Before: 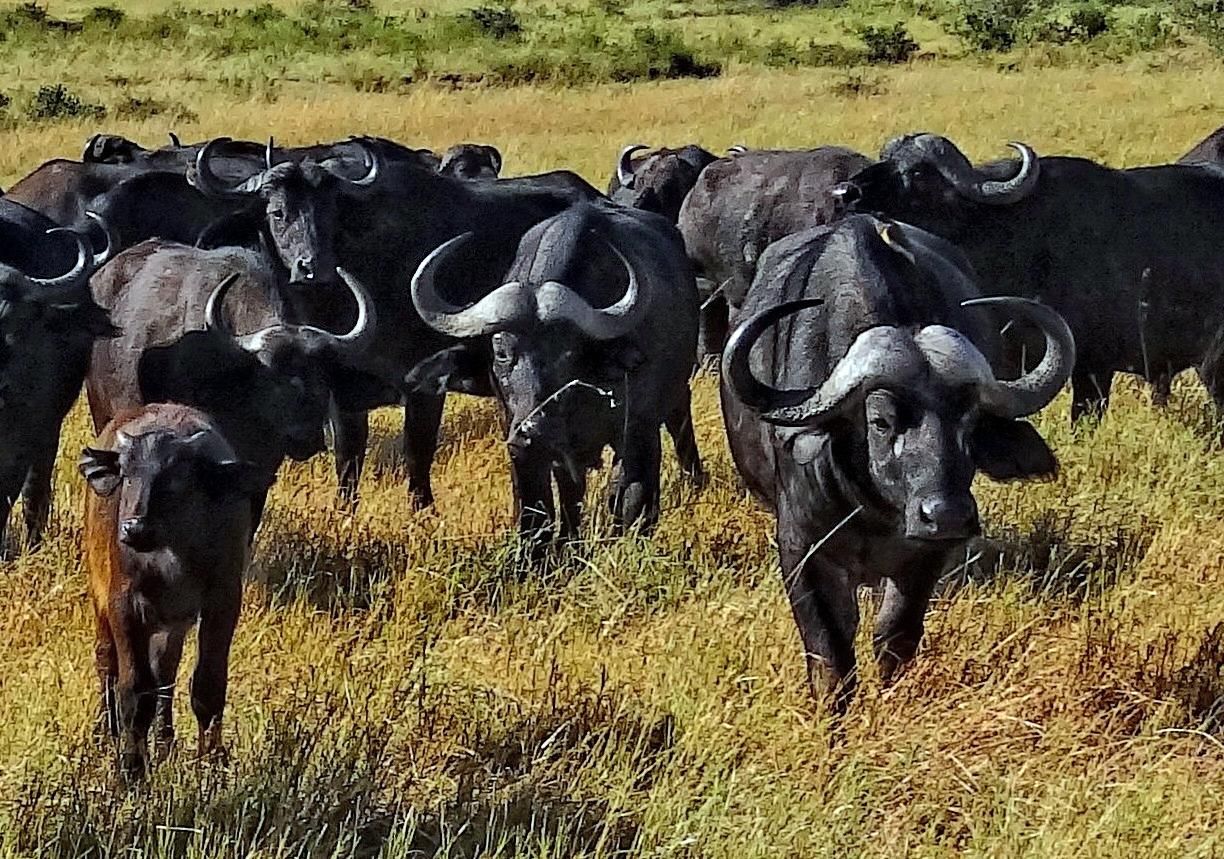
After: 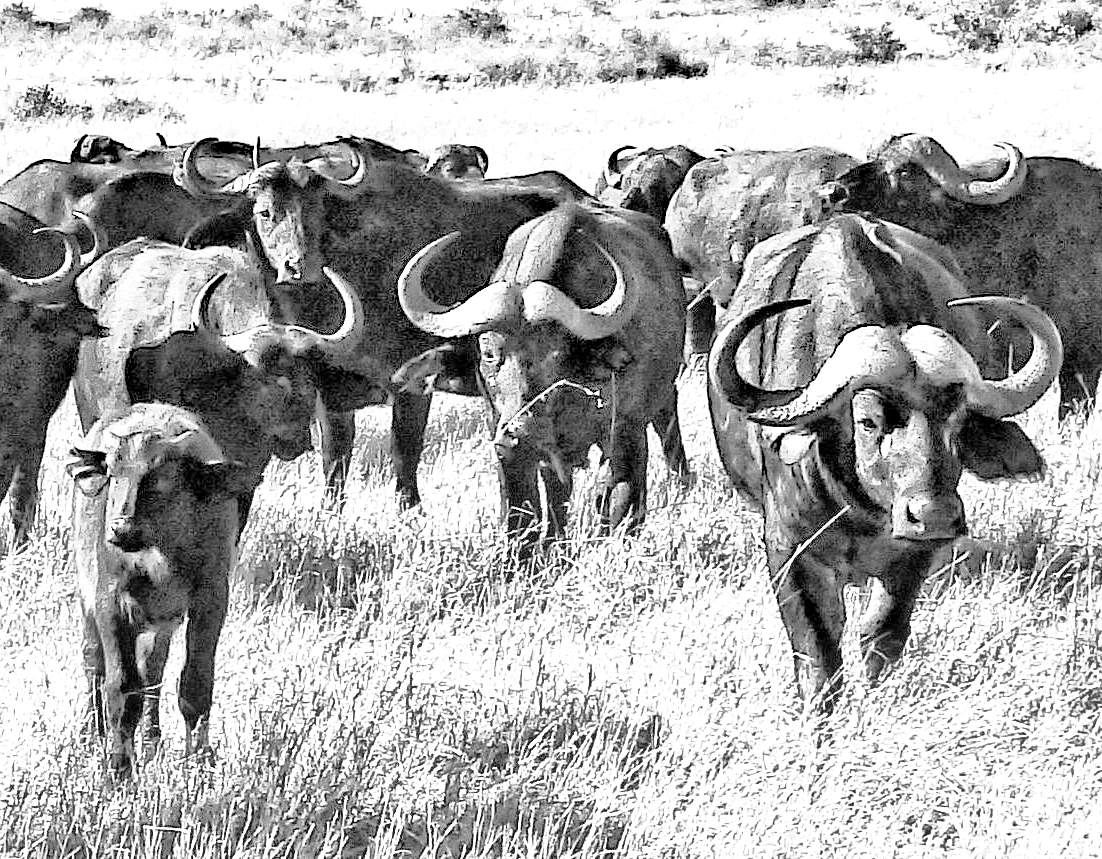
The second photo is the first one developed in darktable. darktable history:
haze removal: strength 0.29, distance 0.25, compatibility mode true, adaptive false
tone equalizer: -7 EV 0.15 EV, -6 EV 0.6 EV, -5 EV 1.15 EV, -4 EV 1.33 EV, -3 EV 1.15 EV, -2 EV 0.6 EV, -1 EV 0.15 EV, mask exposure compensation -0.5 EV
base curve: curves: ch0 [(0, 0) (0.688, 0.865) (1, 1)], preserve colors none
exposure: black level correction 0, exposure 2.088 EV, compensate exposure bias true, compensate highlight preservation false
monochrome: a -71.75, b 75.82
crop and rotate: left 1.088%, right 8.807%
local contrast: mode bilateral grid, contrast 20, coarseness 50, detail 132%, midtone range 0.2
